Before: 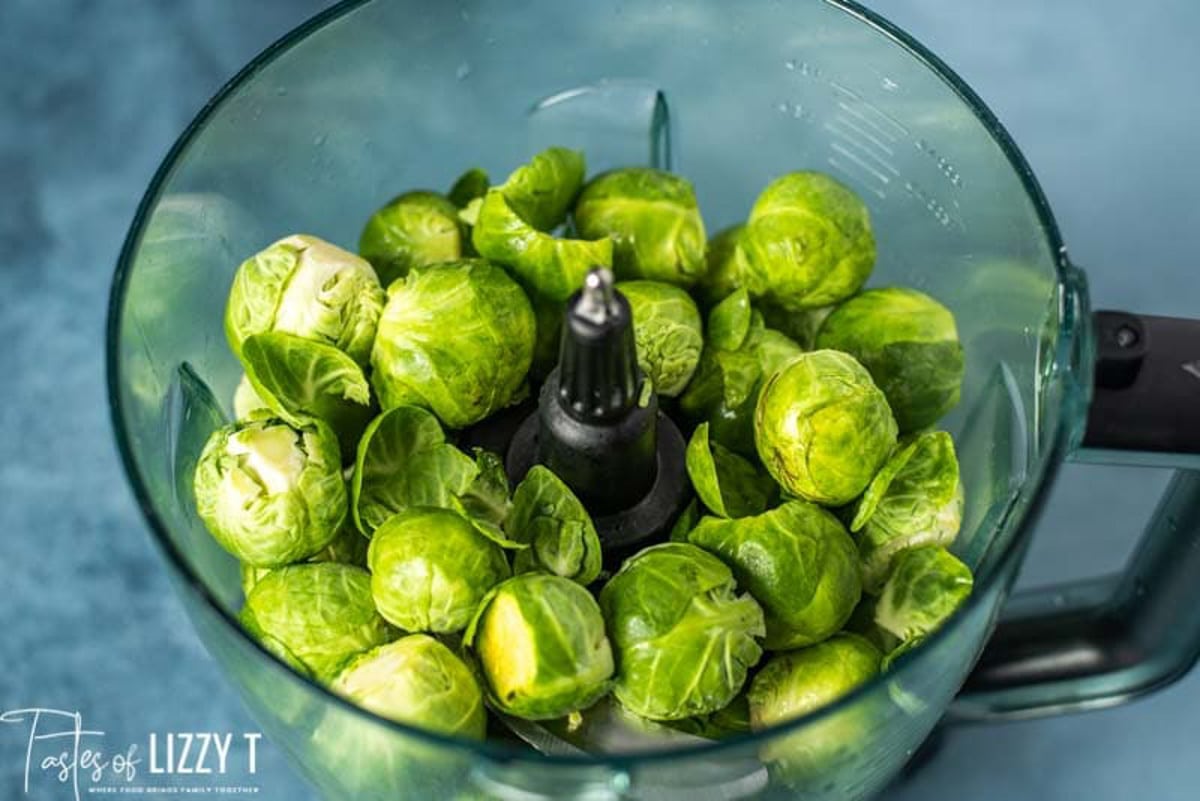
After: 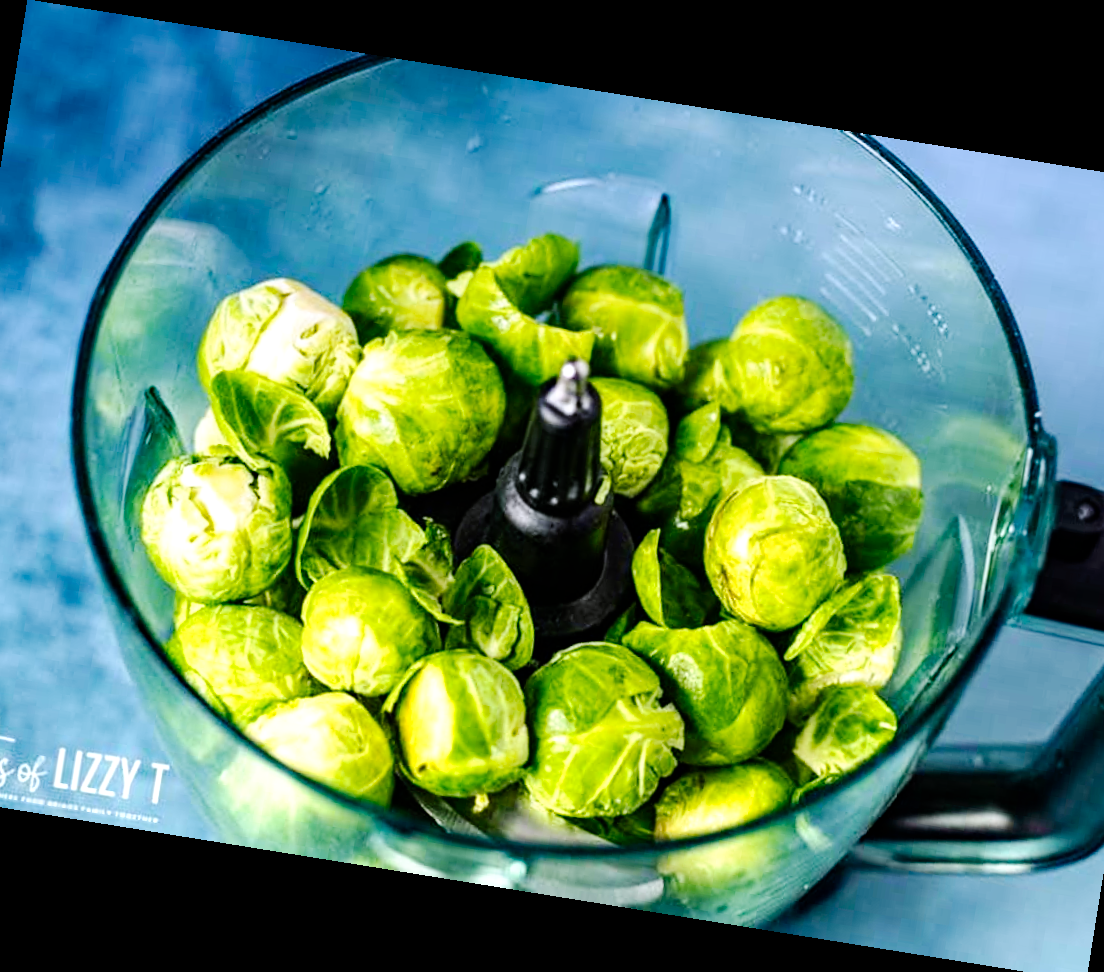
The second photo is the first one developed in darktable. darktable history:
crop: left 7.598%, right 7.873%
graduated density: hue 238.83°, saturation 50%
haze removal: compatibility mode true, adaptive false
tone curve: curves: ch0 [(0, 0) (0.003, 0) (0.011, 0.001) (0.025, 0.003) (0.044, 0.005) (0.069, 0.011) (0.1, 0.021) (0.136, 0.035) (0.177, 0.079) (0.224, 0.134) (0.277, 0.219) (0.335, 0.315) (0.399, 0.42) (0.468, 0.529) (0.543, 0.636) (0.623, 0.727) (0.709, 0.805) (0.801, 0.88) (0.898, 0.957) (1, 1)], preserve colors none
rotate and perspective: rotation 9.12°, automatic cropping off
exposure: black level correction 0, exposure 0.7 EV, compensate exposure bias true, compensate highlight preservation false
